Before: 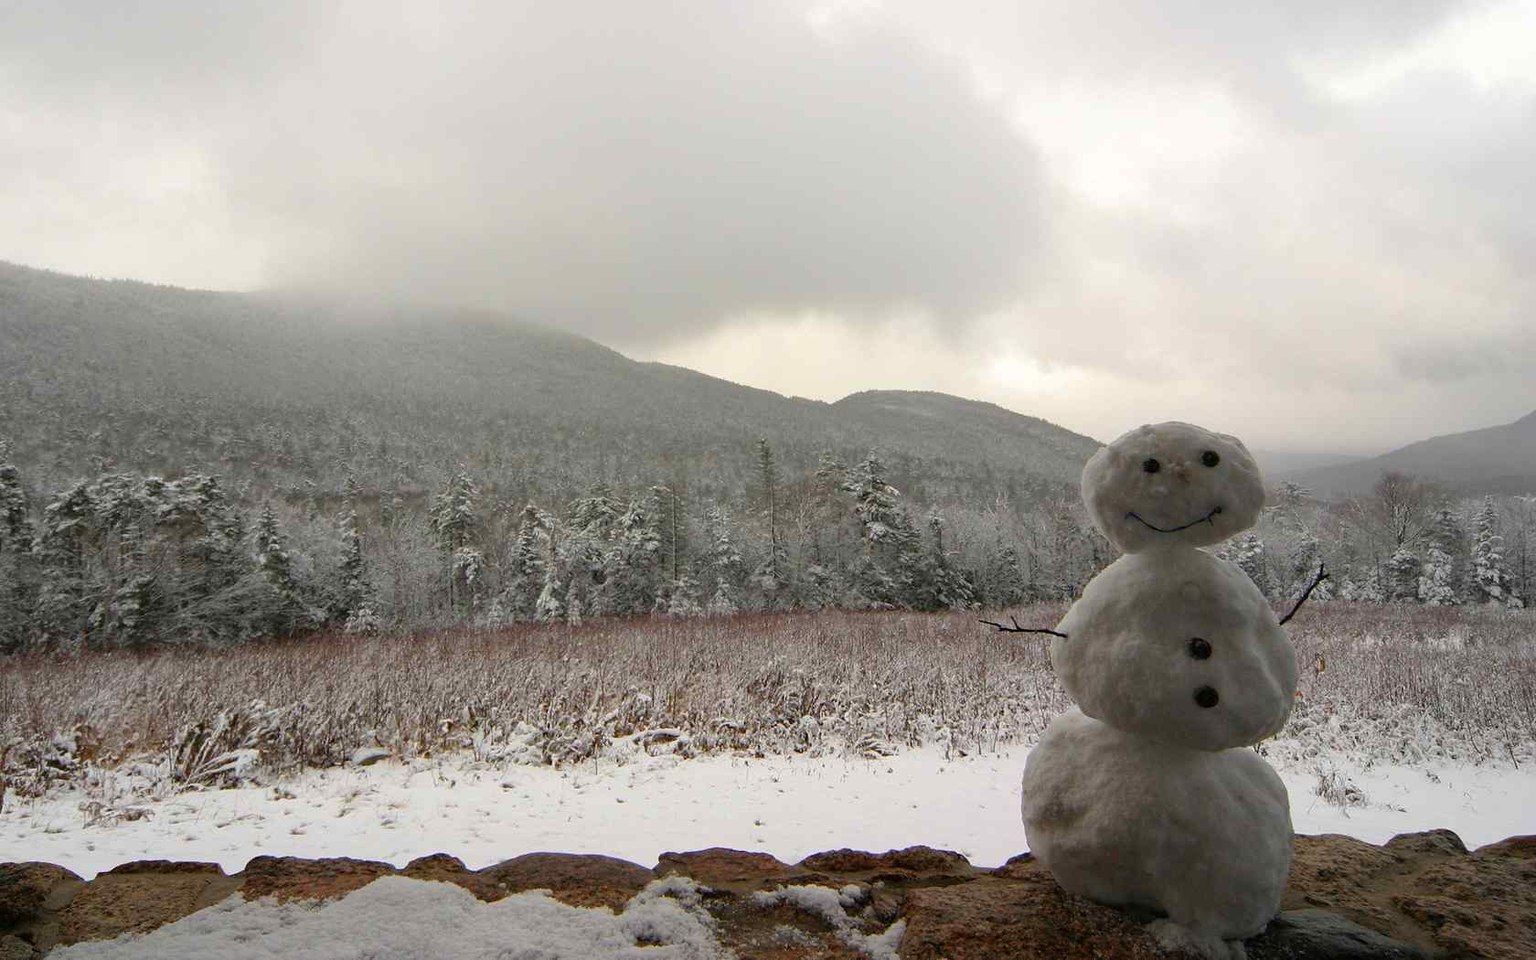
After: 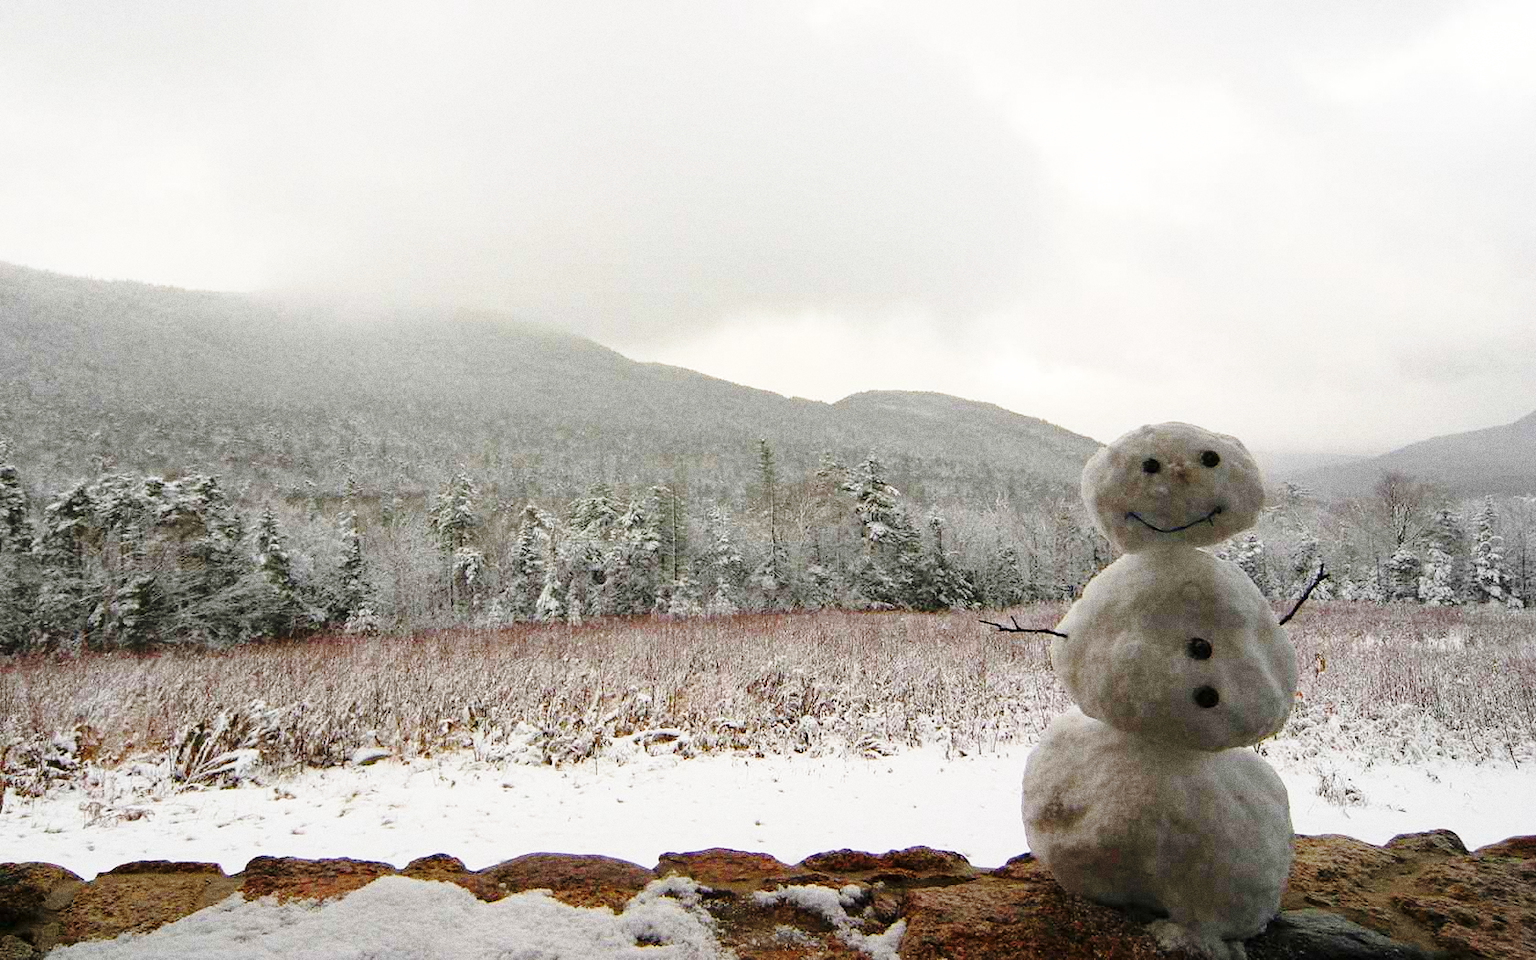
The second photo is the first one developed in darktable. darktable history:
base curve: curves: ch0 [(0, 0) (0.028, 0.03) (0.121, 0.232) (0.46, 0.748) (0.859, 0.968) (1, 1)], preserve colors none
grain: coarseness 0.09 ISO, strength 40%
